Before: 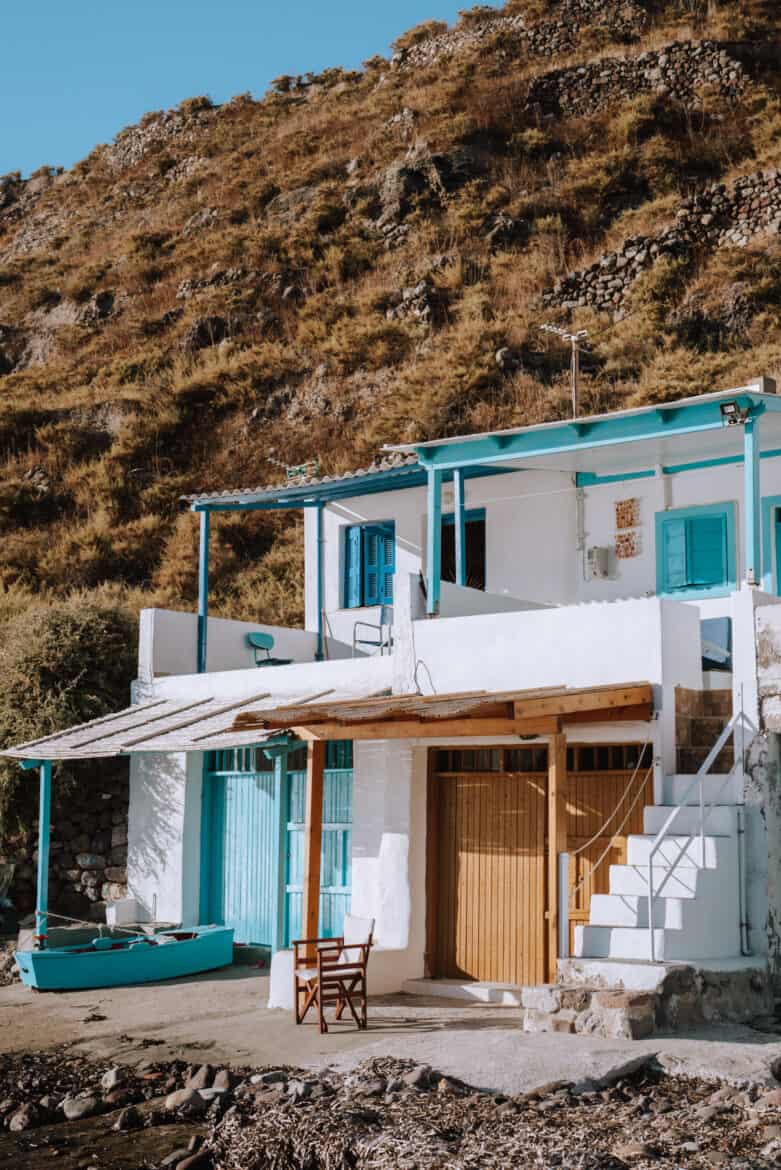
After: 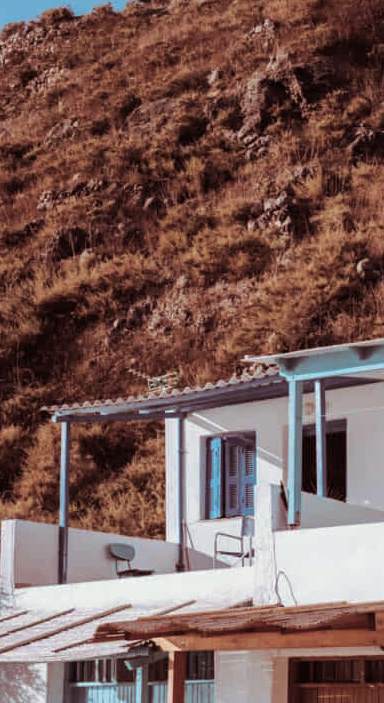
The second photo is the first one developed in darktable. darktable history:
split-toning: on, module defaults
crop: left 17.835%, top 7.675%, right 32.881%, bottom 32.213%
